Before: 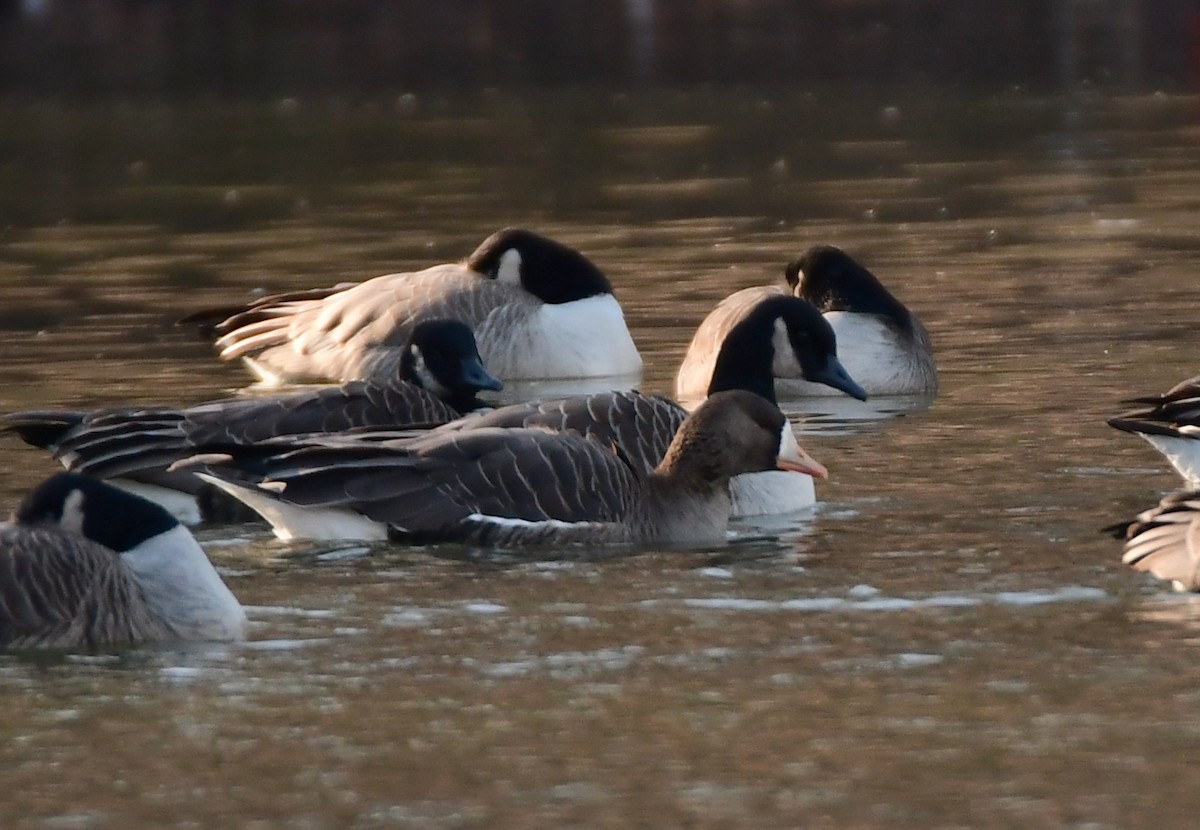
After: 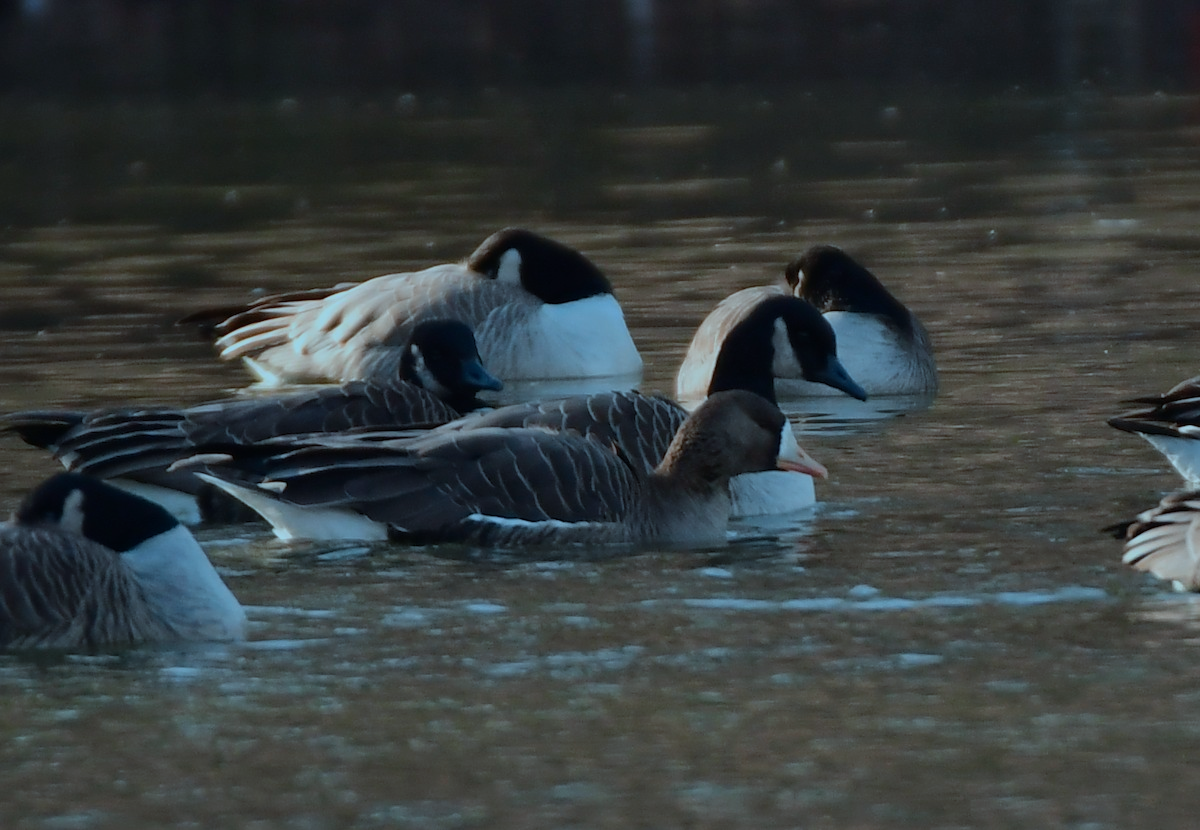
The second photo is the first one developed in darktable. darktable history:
color calibration: illuminant F (fluorescent), F source F9 (Cool White Deluxe 4150 K) – high CRI, x 0.374, y 0.373, temperature 4158.34 K
color correction: highlights a* -10.04, highlights b* -10.37
exposure: black level correction 0, exposure -0.721 EV, compensate highlight preservation false
